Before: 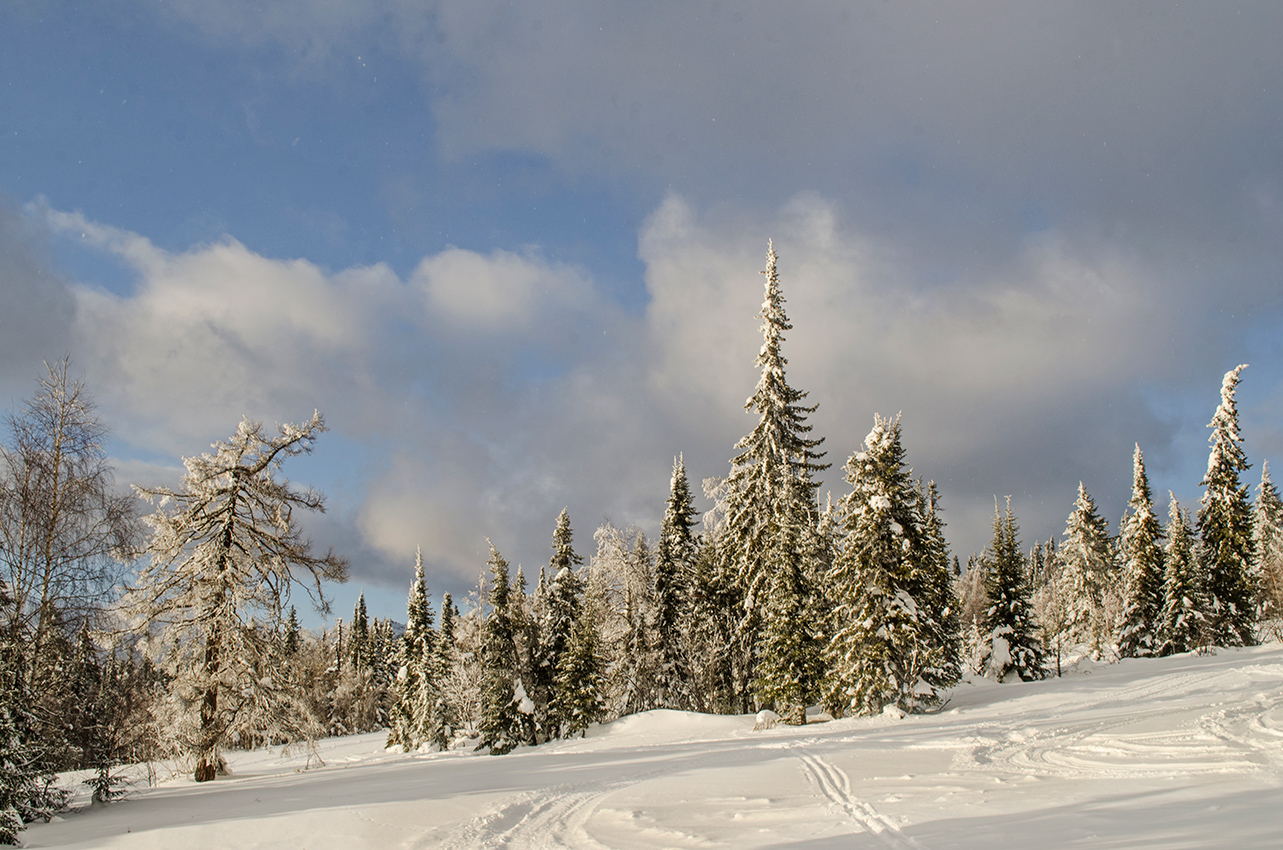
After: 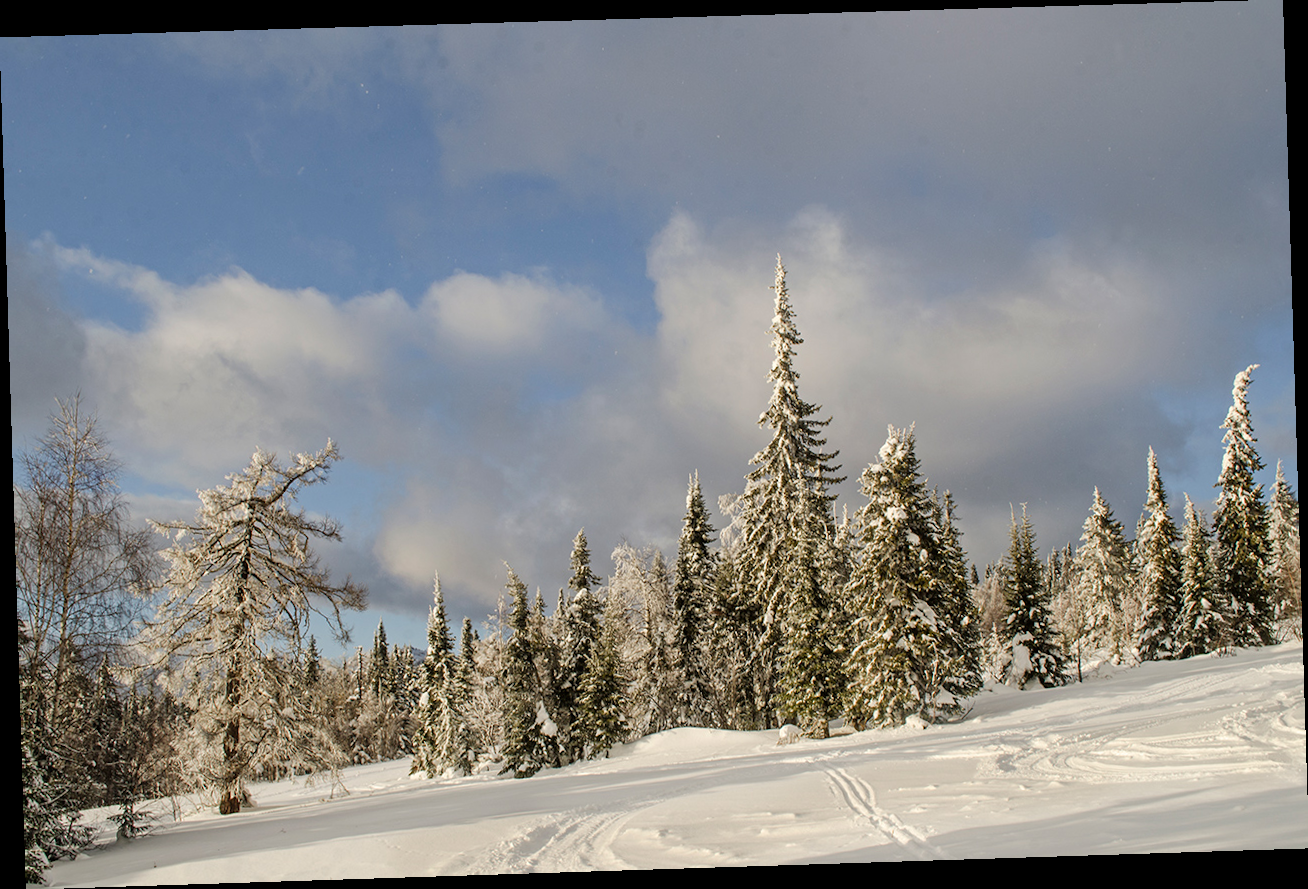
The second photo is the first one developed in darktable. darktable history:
rotate and perspective: rotation -1.77°, lens shift (horizontal) 0.004, automatic cropping off
tone equalizer: on, module defaults
